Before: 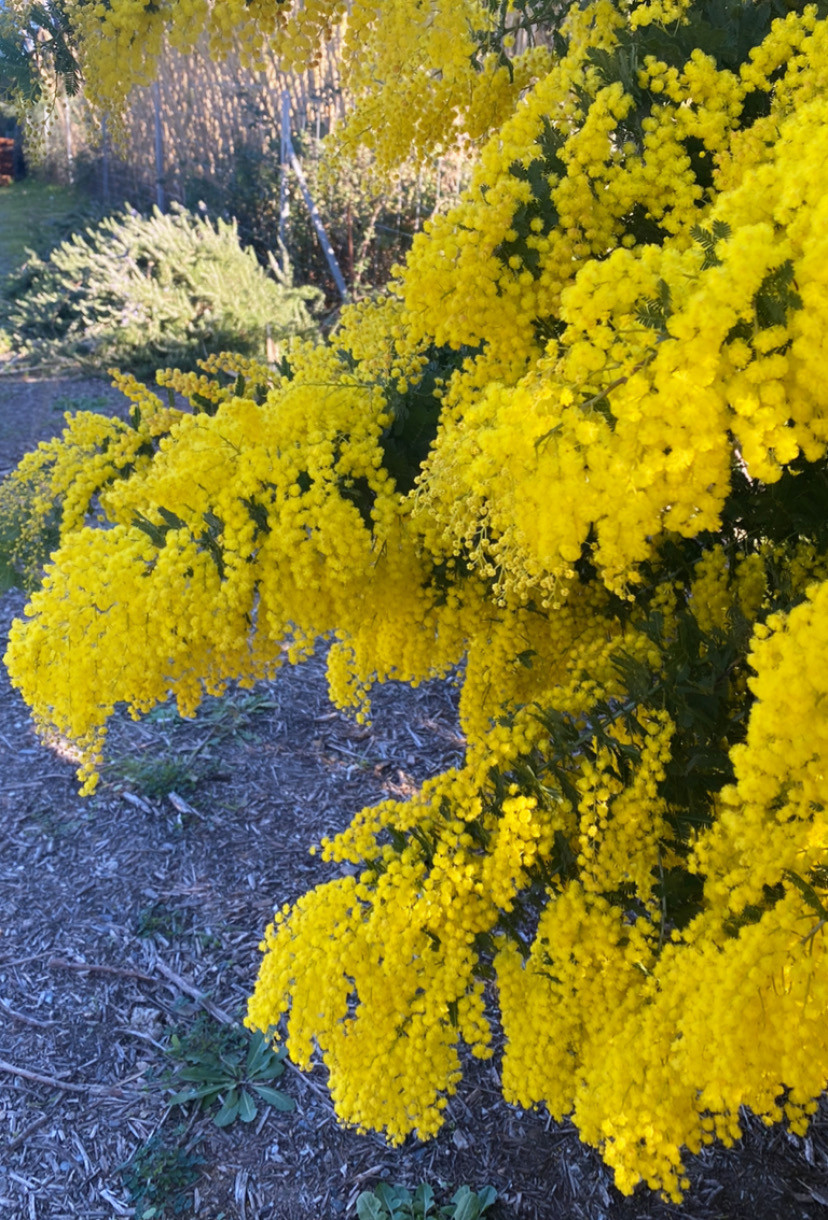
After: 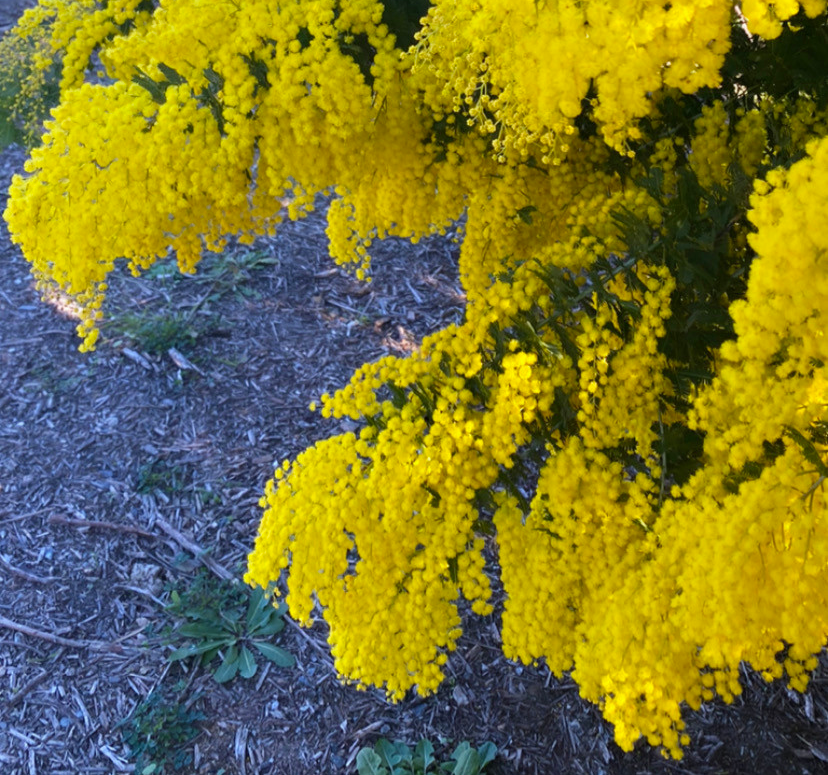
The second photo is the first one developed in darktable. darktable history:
color calibration: output R [0.946, 0.065, -0.013, 0], output G [-0.246, 1.264, -0.017, 0], output B [0.046, -0.098, 1.05, 0], illuminant same as pipeline (D50), adaptation XYZ, x 0.346, y 0.357, temperature 5021.23 K, saturation algorithm version 1 (2020)
crop and rotate: top 36.452%
